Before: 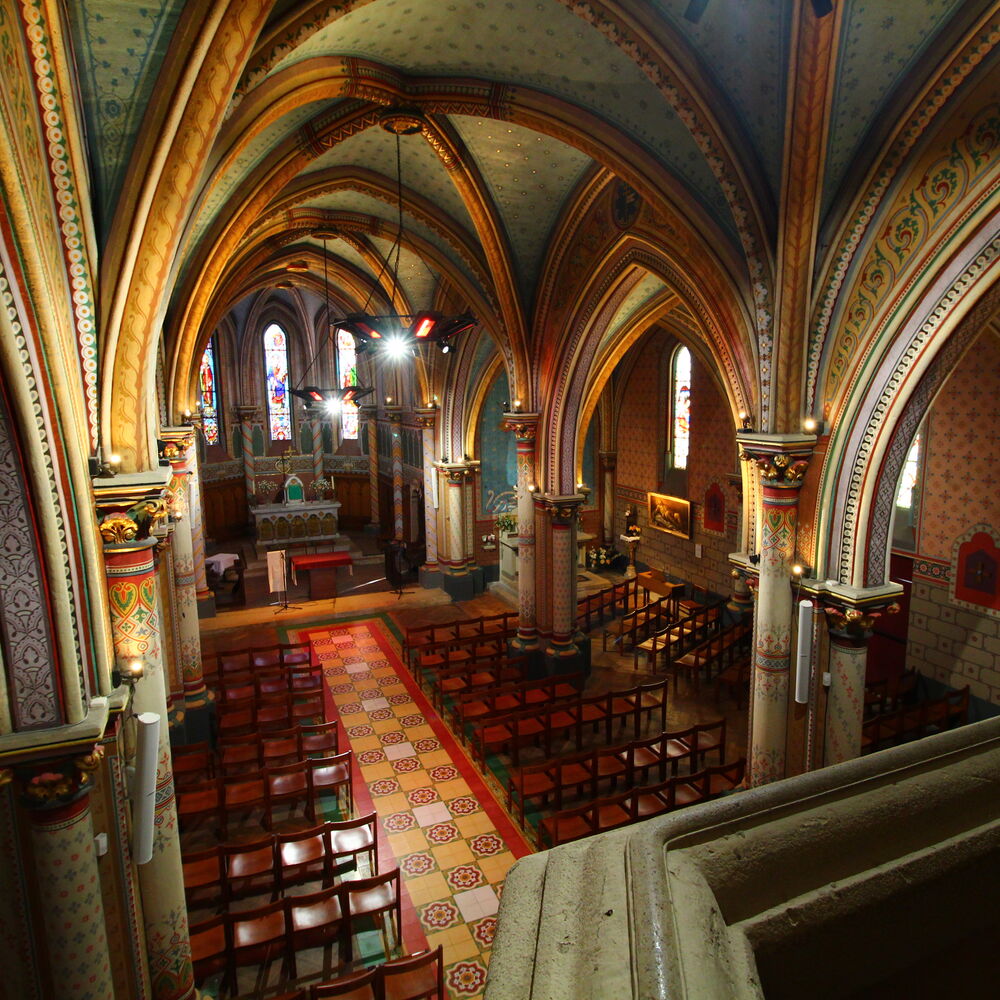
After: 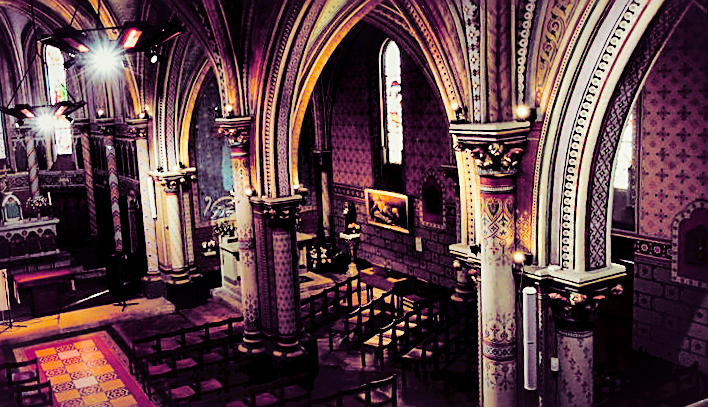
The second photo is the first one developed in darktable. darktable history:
shadows and highlights: shadows 25, highlights -25
tone curve: curves: ch0 [(0, 0) (0.003, 0.064) (0.011, 0.065) (0.025, 0.061) (0.044, 0.068) (0.069, 0.083) (0.1, 0.102) (0.136, 0.126) (0.177, 0.172) (0.224, 0.225) (0.277, 0.306) (0.335, 0.397) (0.399, 0.483) (0.468, 0.56) (0.543, 0.634) (0.623, 0.708) (0.709, 0.77) (0.801, 0.832) (0.898, 0.899) (1, 1)], preserve colors none
split-toning: shadows › hue 277.2°, shadows › saturation 0.74
filmic rgb: black relative exposure -5 EV, hardness 2.88, contrast 1.2, highlights saturation mix -30%
local contrast: mode bilateral grid, contrast 44, coarseness 69, detail 214%, midtone range 0.2
sharpen: amount 0.75
crop and rotate: left 27.938%, top 27.046%, bottom 27.046%
rotate and perspective: rotation -3.52°, crop left 0.036, crop right 0.964, crop top 0.081, crop bottom 0.919
